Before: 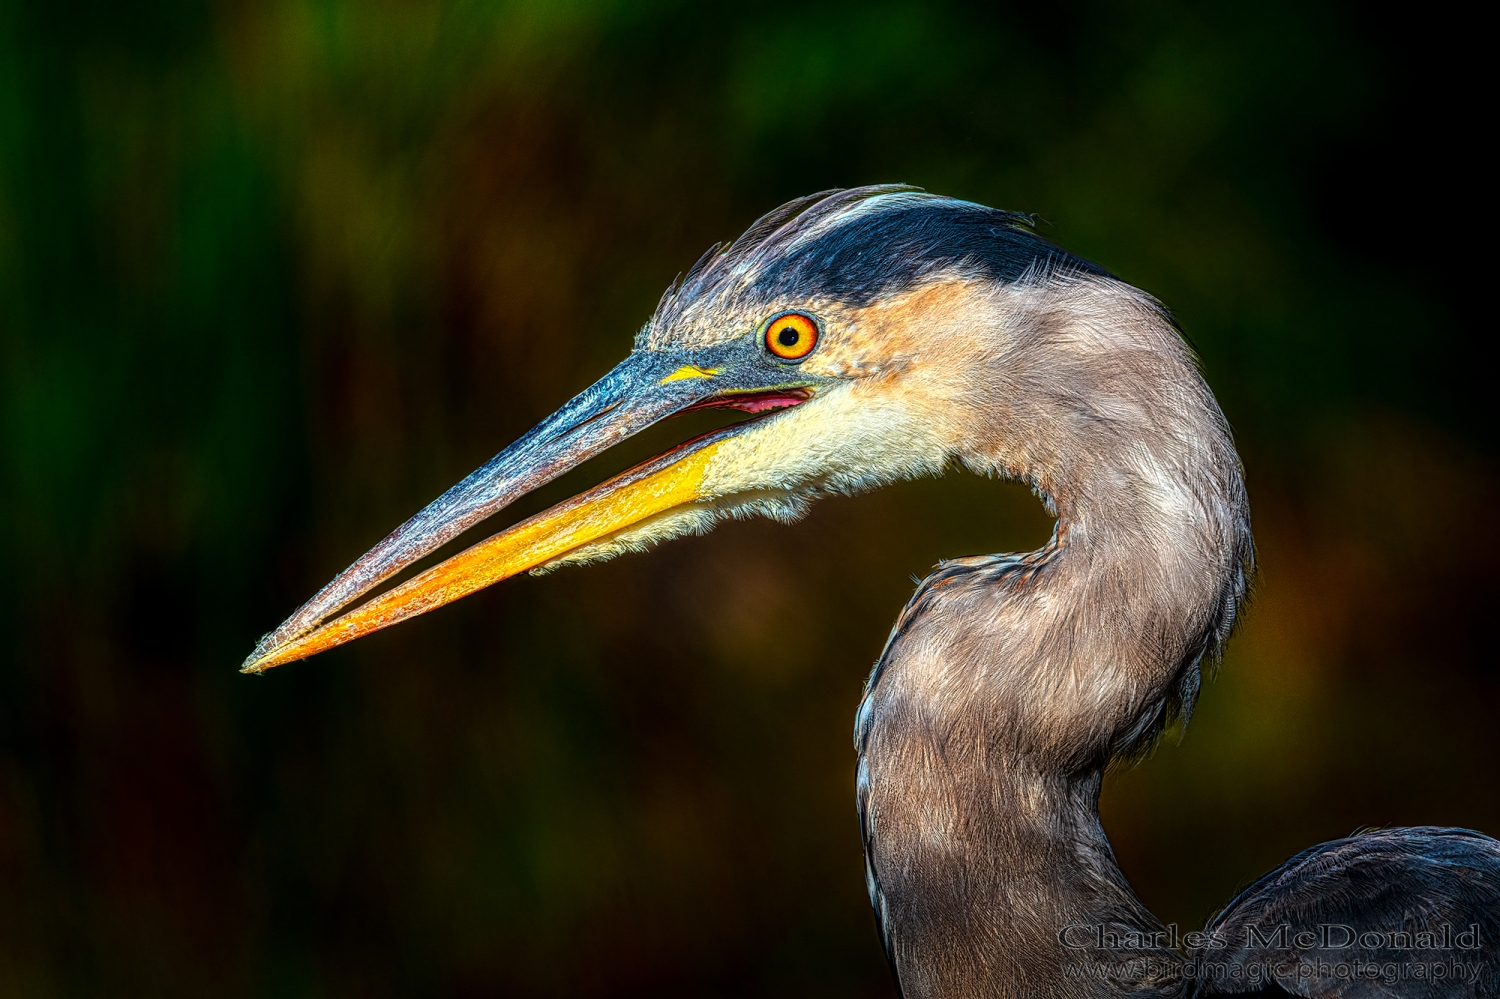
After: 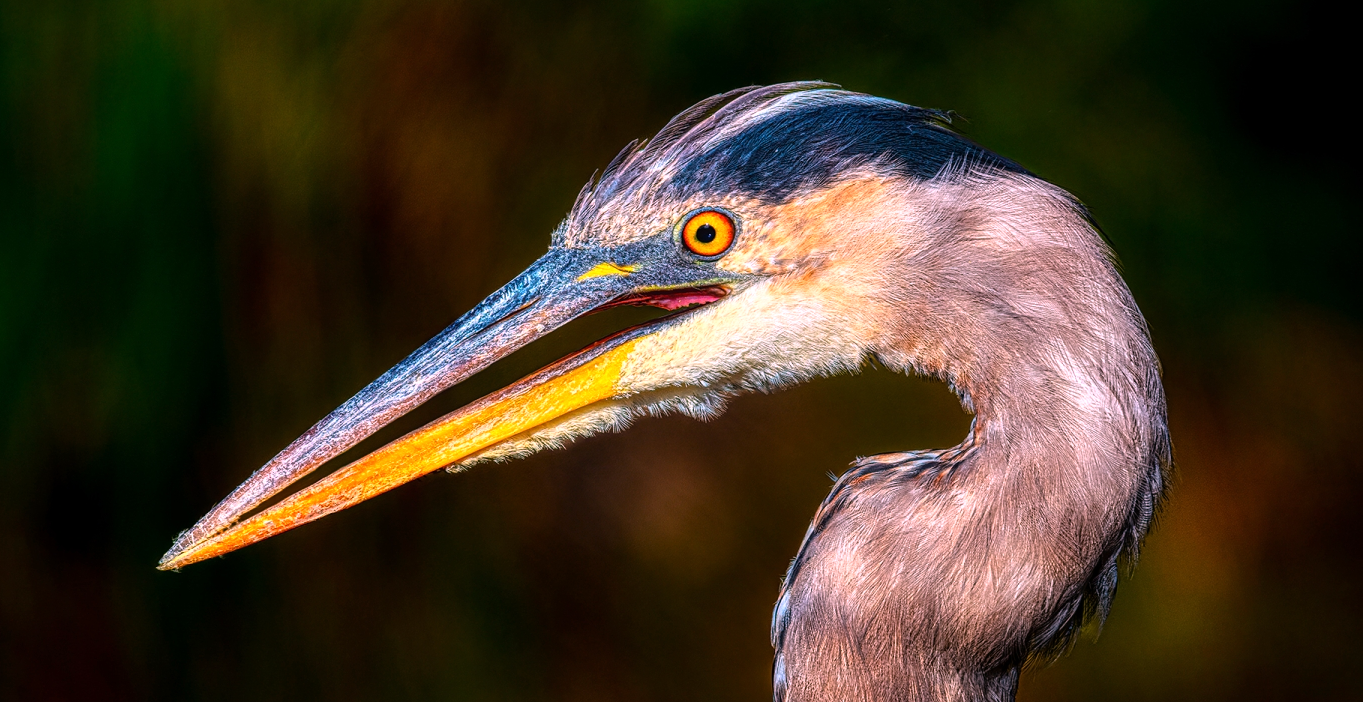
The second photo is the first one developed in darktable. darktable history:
crop: left 5.596%, top 10.314%, right 3.534%, bottom 19.395%
white balance: red 1.188, blue 1.11
